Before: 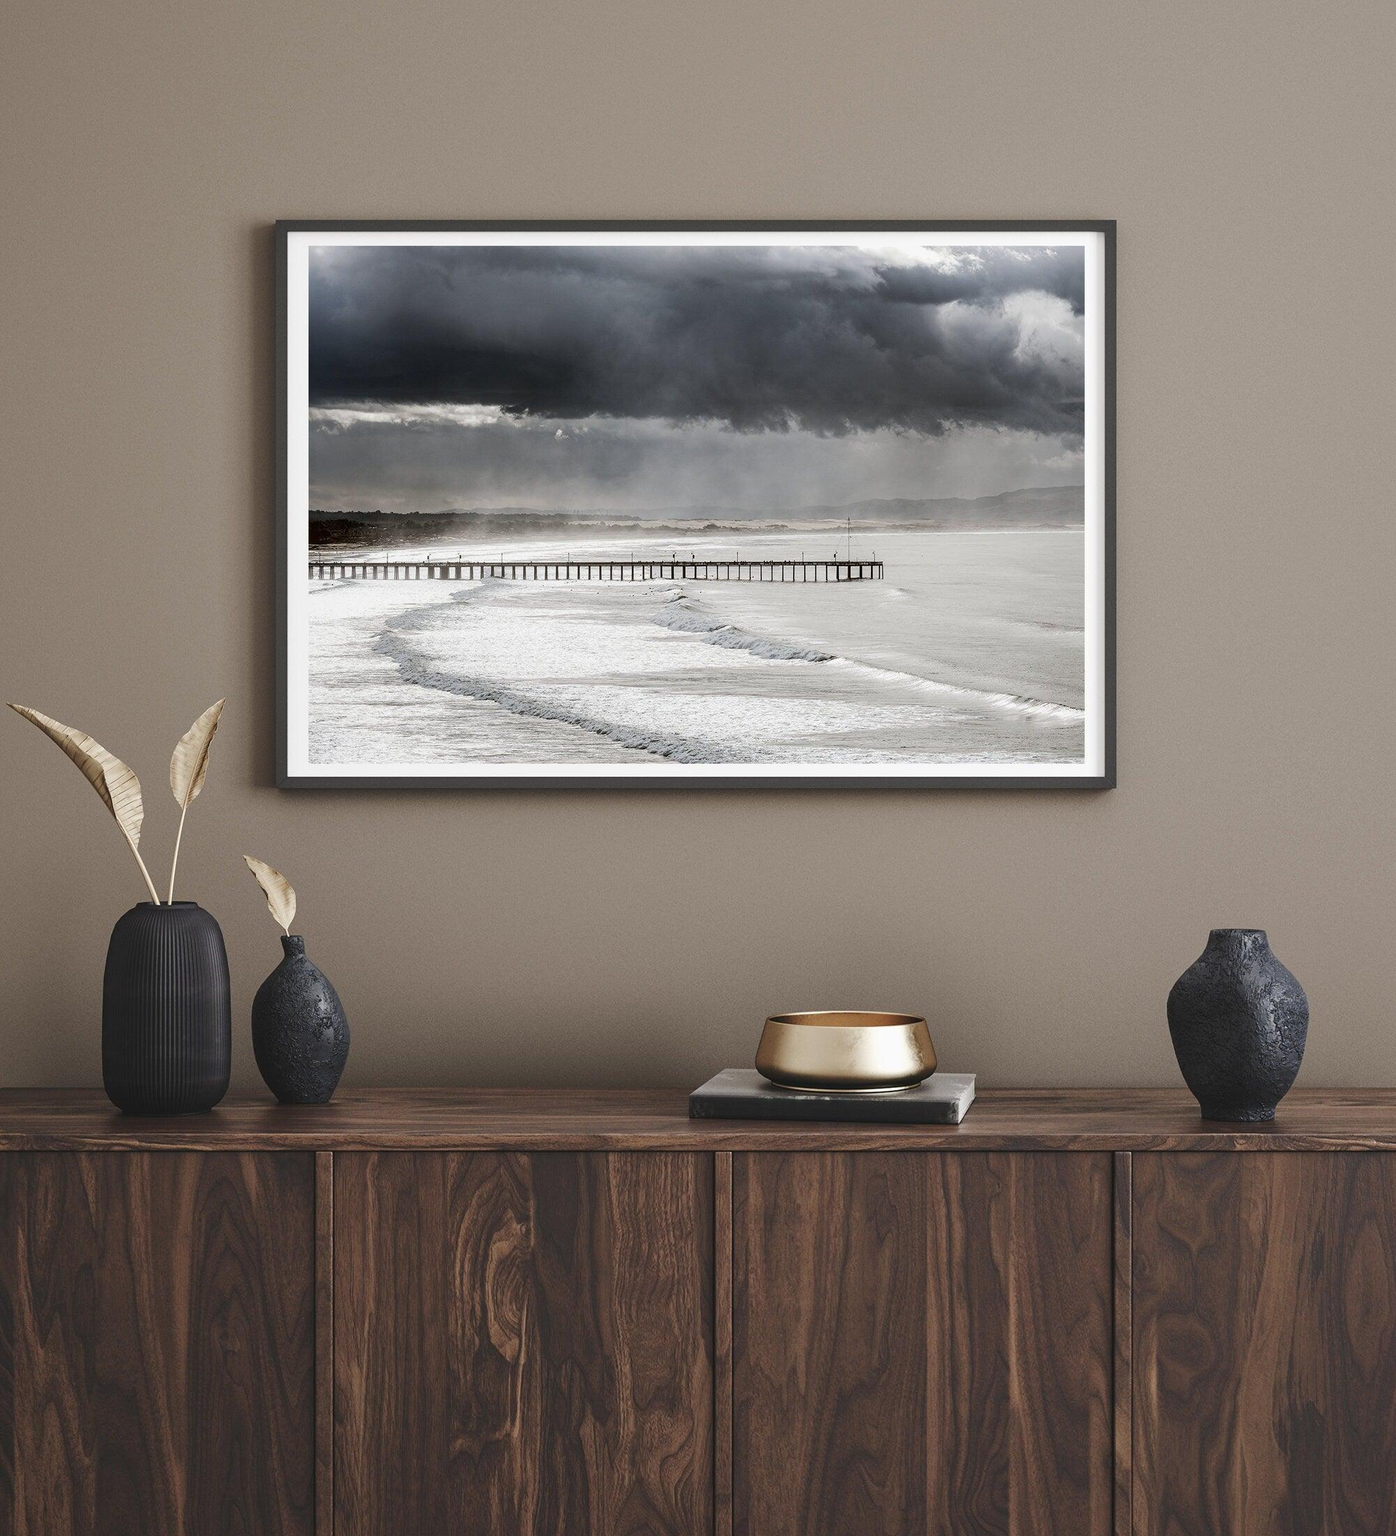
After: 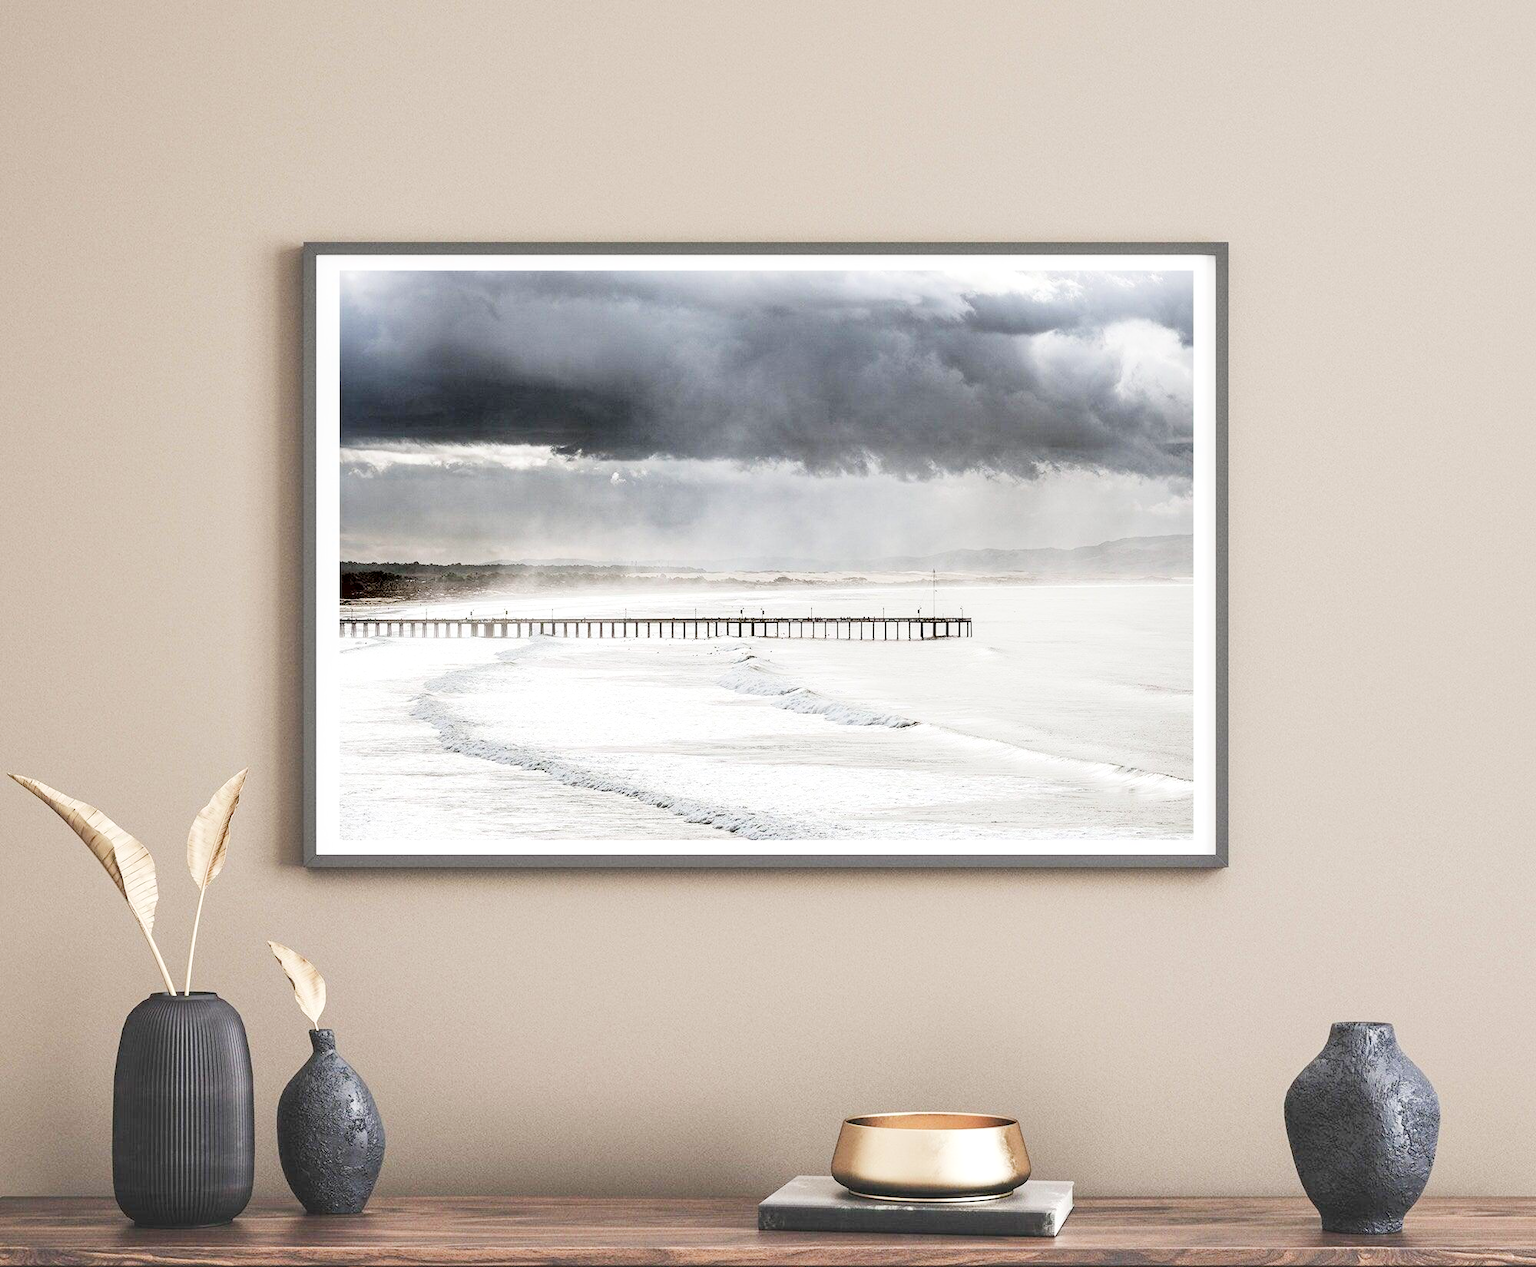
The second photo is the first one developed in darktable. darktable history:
filmic rgb: black relative exposure -7.65 EV, white relative exposure 4.56 EV, hardness 3.61
crop: bottom 24.98%
exposure: black level correction 0, exposure 1.709 EV, compensate highlight preservation false
local contrast: highlights 105%, shadows 102%, detail 119%, midtone range 0.2
